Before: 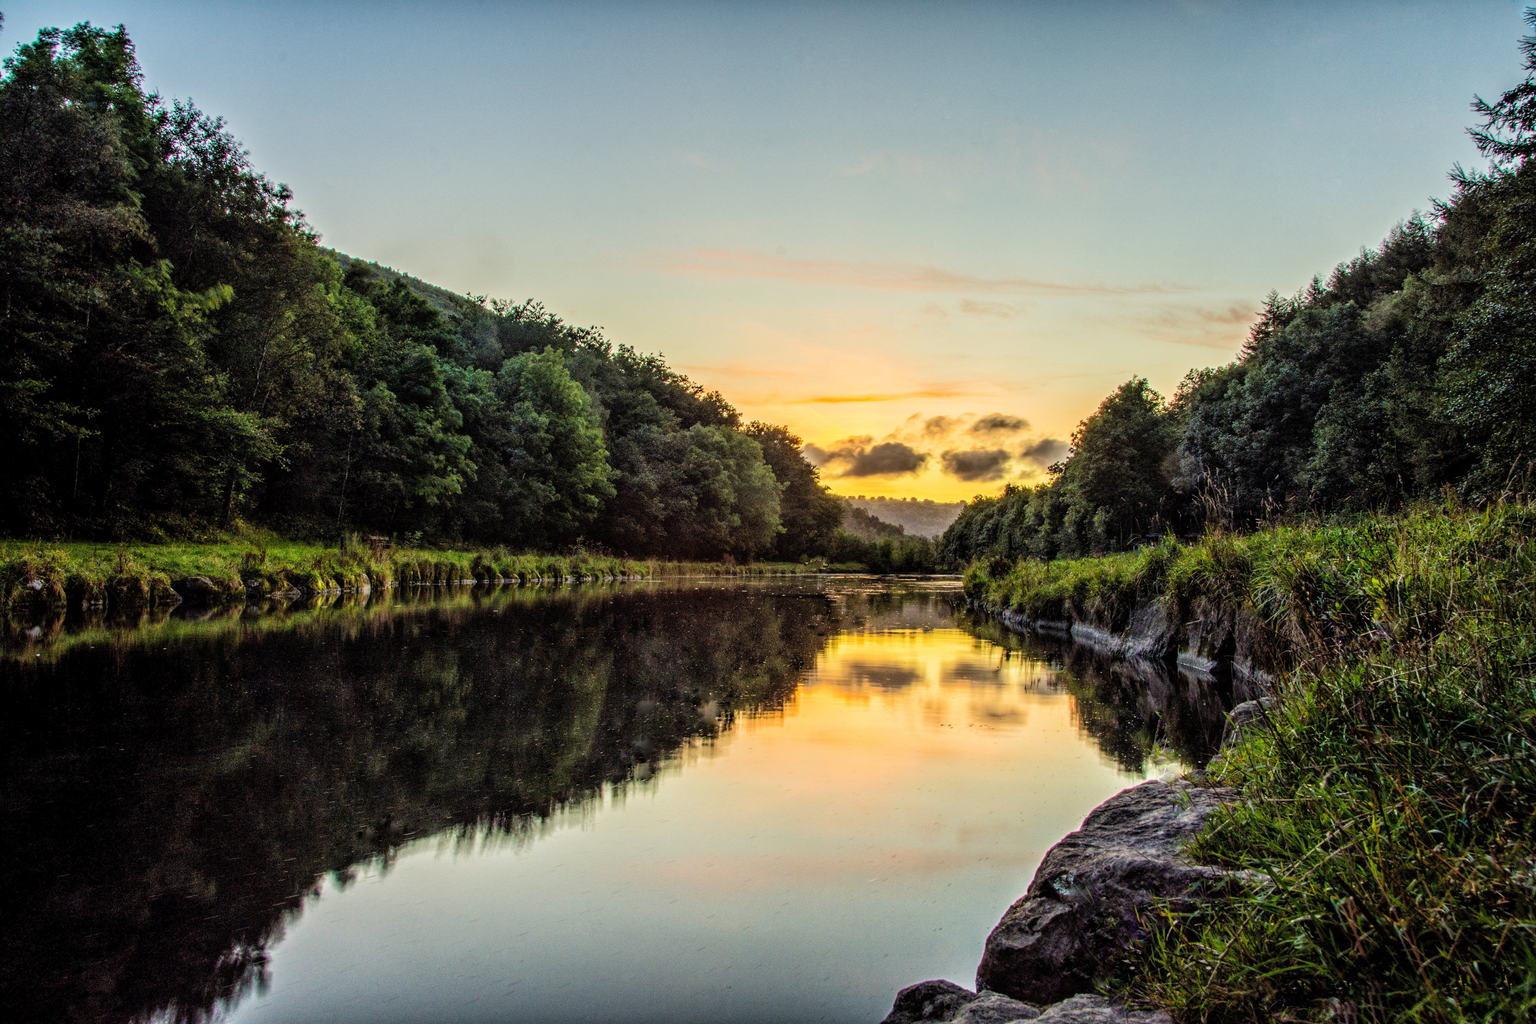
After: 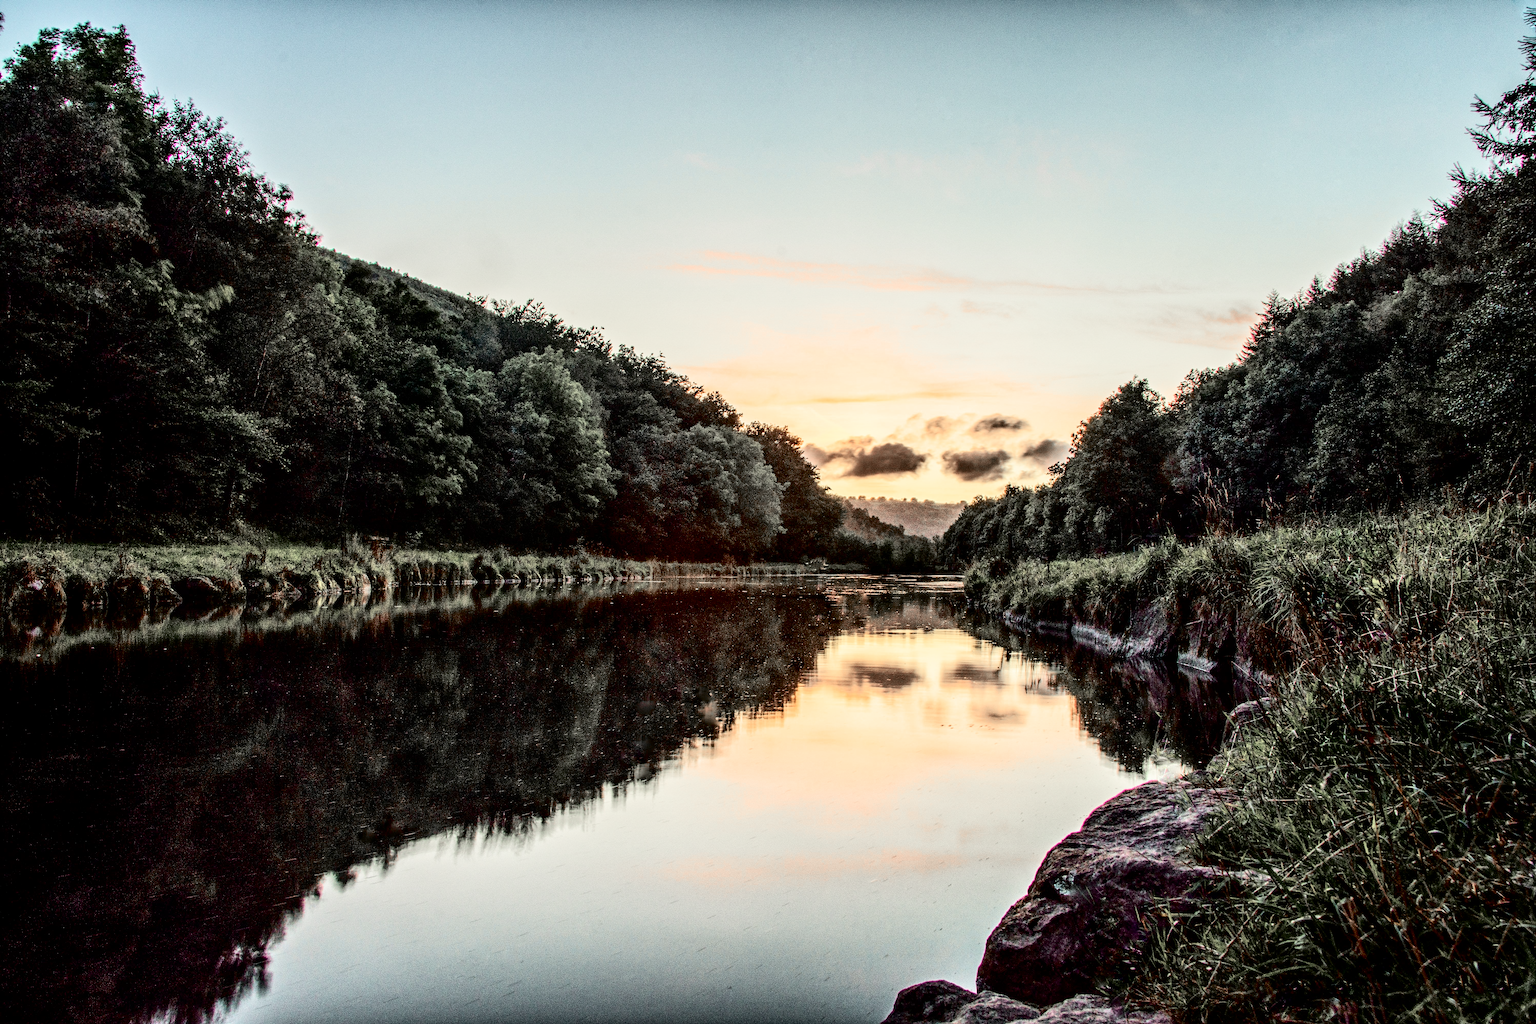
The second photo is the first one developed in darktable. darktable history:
color zones: curves: ch1 [(0, 0.708) (0.088, 0.648) (0.245, 0.187) (0.429, 0.326) (0.571, 0.498) (0.714, 0.5) (0.857, 0.5) (1, 0.708)]
contrast brightness saturation: contrast 0.28
sharpen: amount 0.2
tone curve: curves: ch0 [(0.003, 0) (0.066, 0.023) (0.149, 0.094) (0.264, 0.238) (0.395, 0.421) (0.517, 0.56) (0.688, 0.743) (0.813, 0.846) (1, 1)]; ch1 [(0, 0) (0.164, 0.115) (0.337, 0.332) (0.39, 0.398) (0.464, 0.461) (0.501, 0.5) (0.521, 0.535) (0.571, 0.588) (0.652, 0.681) (0.733, 0.749) (0.811, 0.796) (1, 1)]; ch2 [(0, 0) (0.337, 0.382) (0.464, 0.476) (0.501, 0.502) (0.527, 0.54) (0.556, 0.567) (0.6, 0.59) (0.687, 0.675) (1, 1)], color space Lab, independent channels, preserve colors none
